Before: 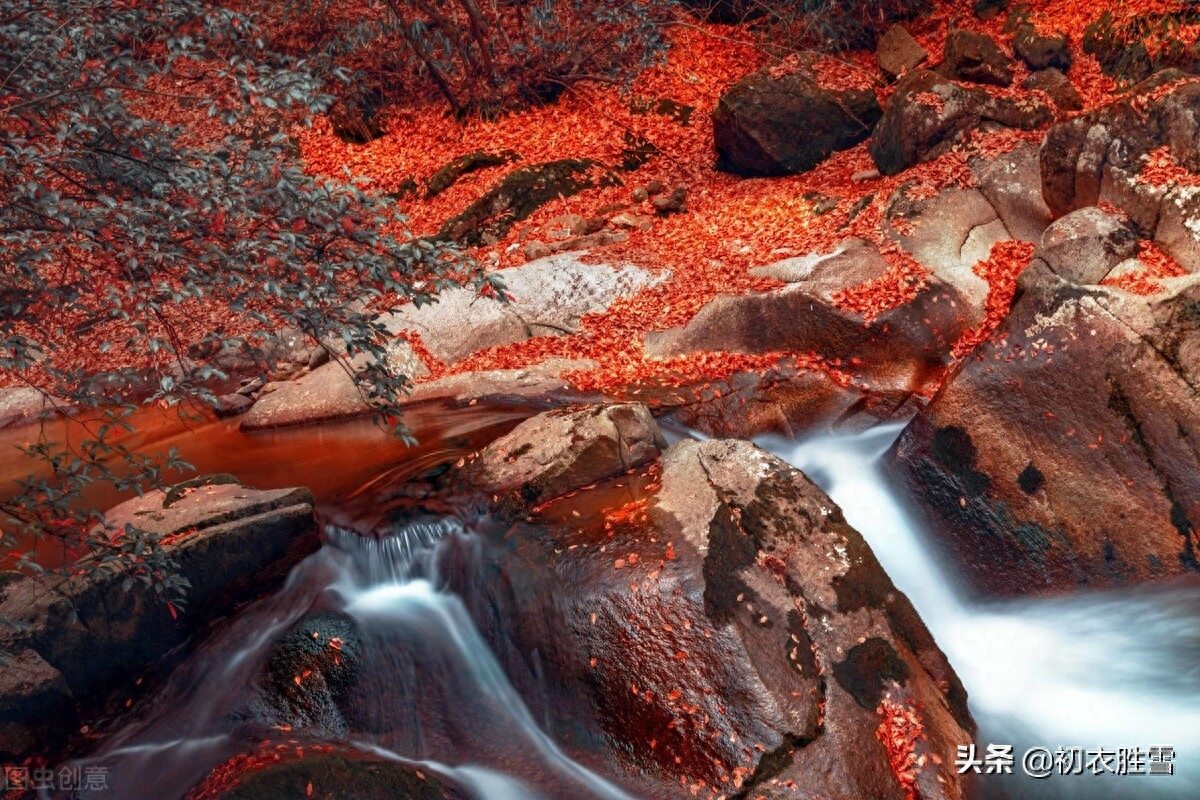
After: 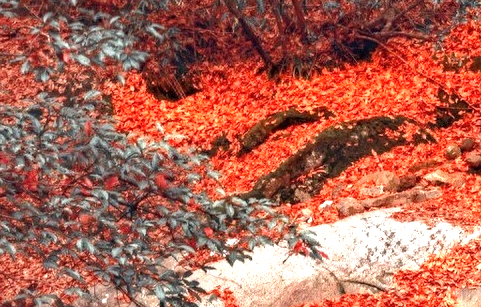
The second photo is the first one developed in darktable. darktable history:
exposure: black level correction 0, exposure 0.898 EV, compensate highlight preservation false
crop: left 15.651%, top 5.46%, right 44.25%, bottom 56.146%
